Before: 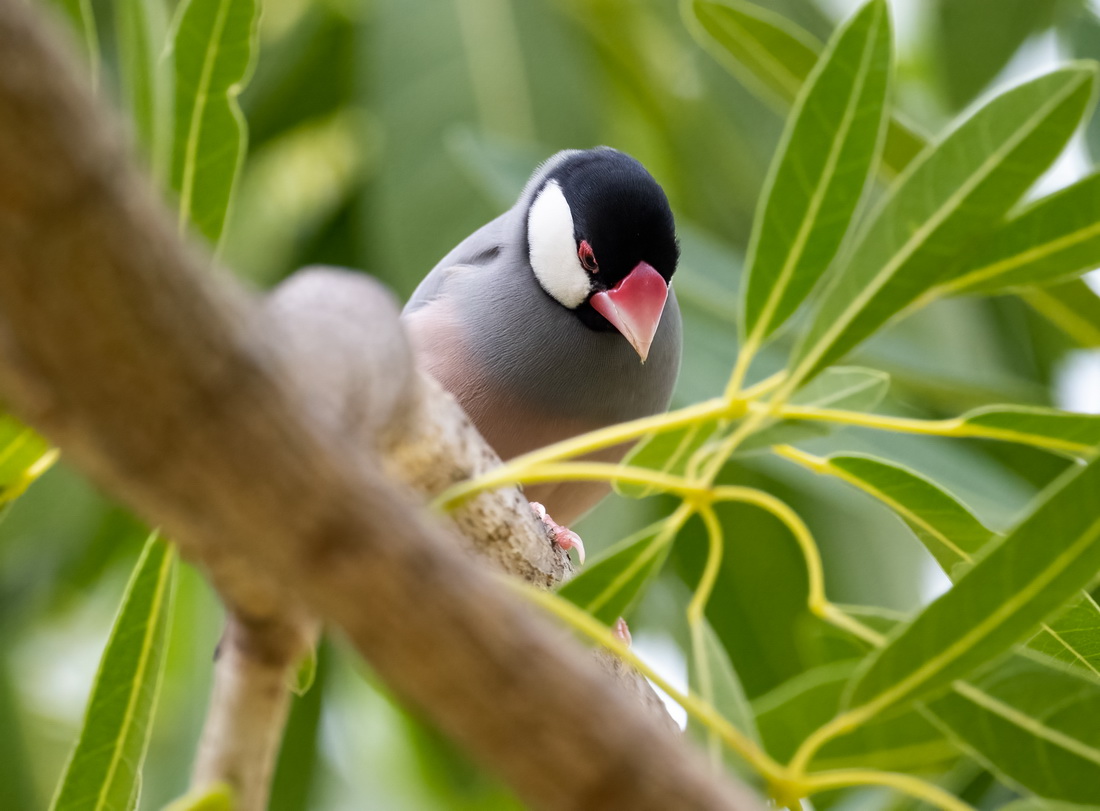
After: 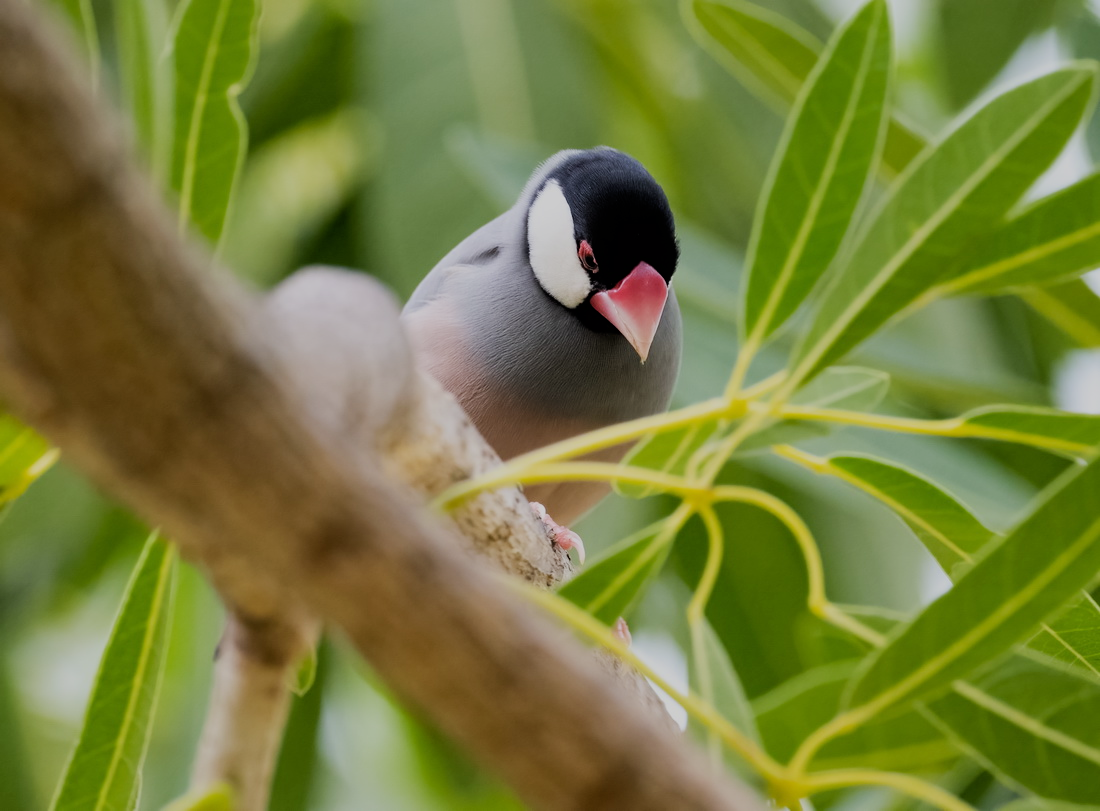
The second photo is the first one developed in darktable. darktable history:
filmic rgb: black relative exposure -6.95 EV, white relative exposure 5.67 EV, hardness 2.86
